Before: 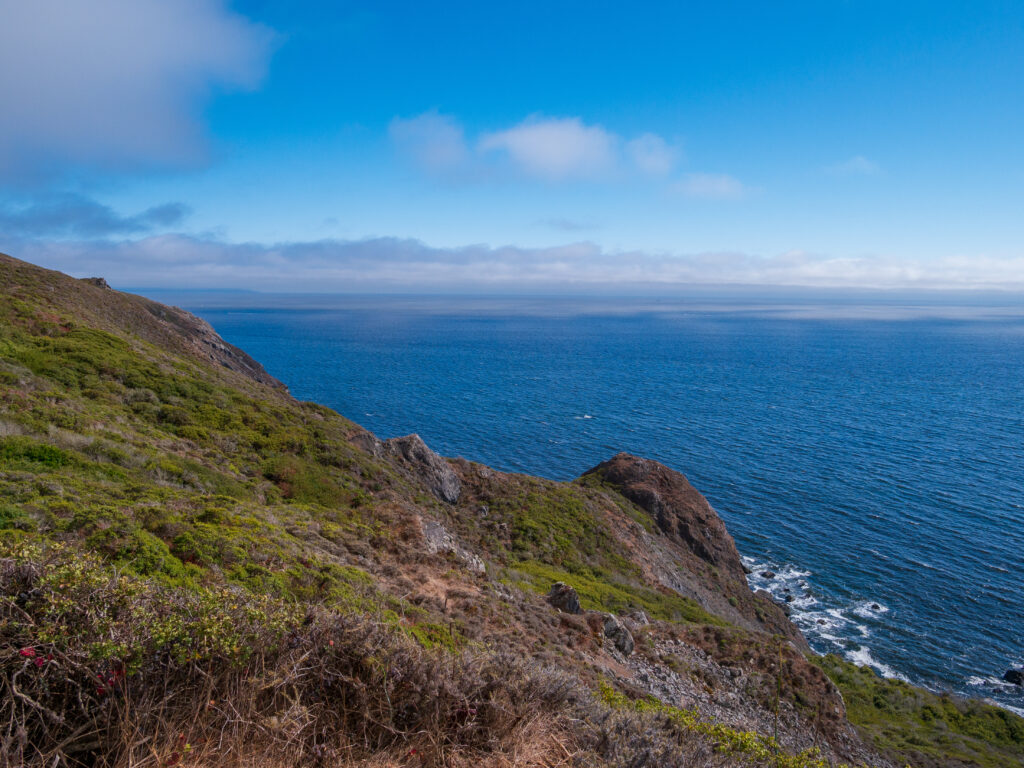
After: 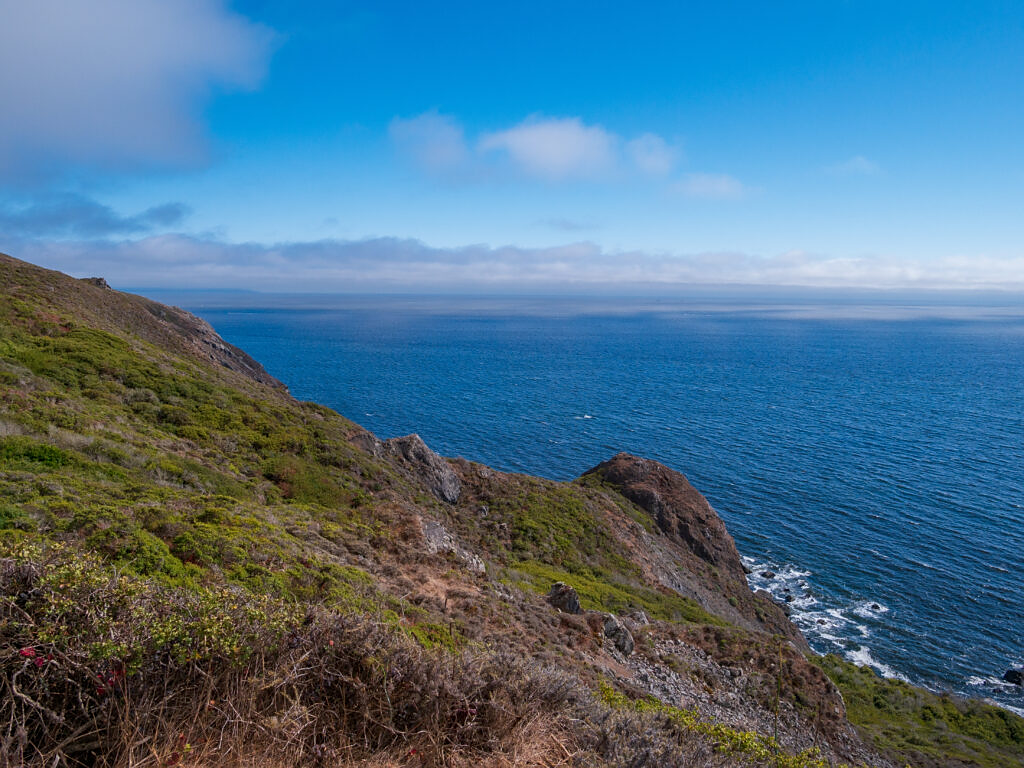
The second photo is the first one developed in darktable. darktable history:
sharpen: radius 1.041
